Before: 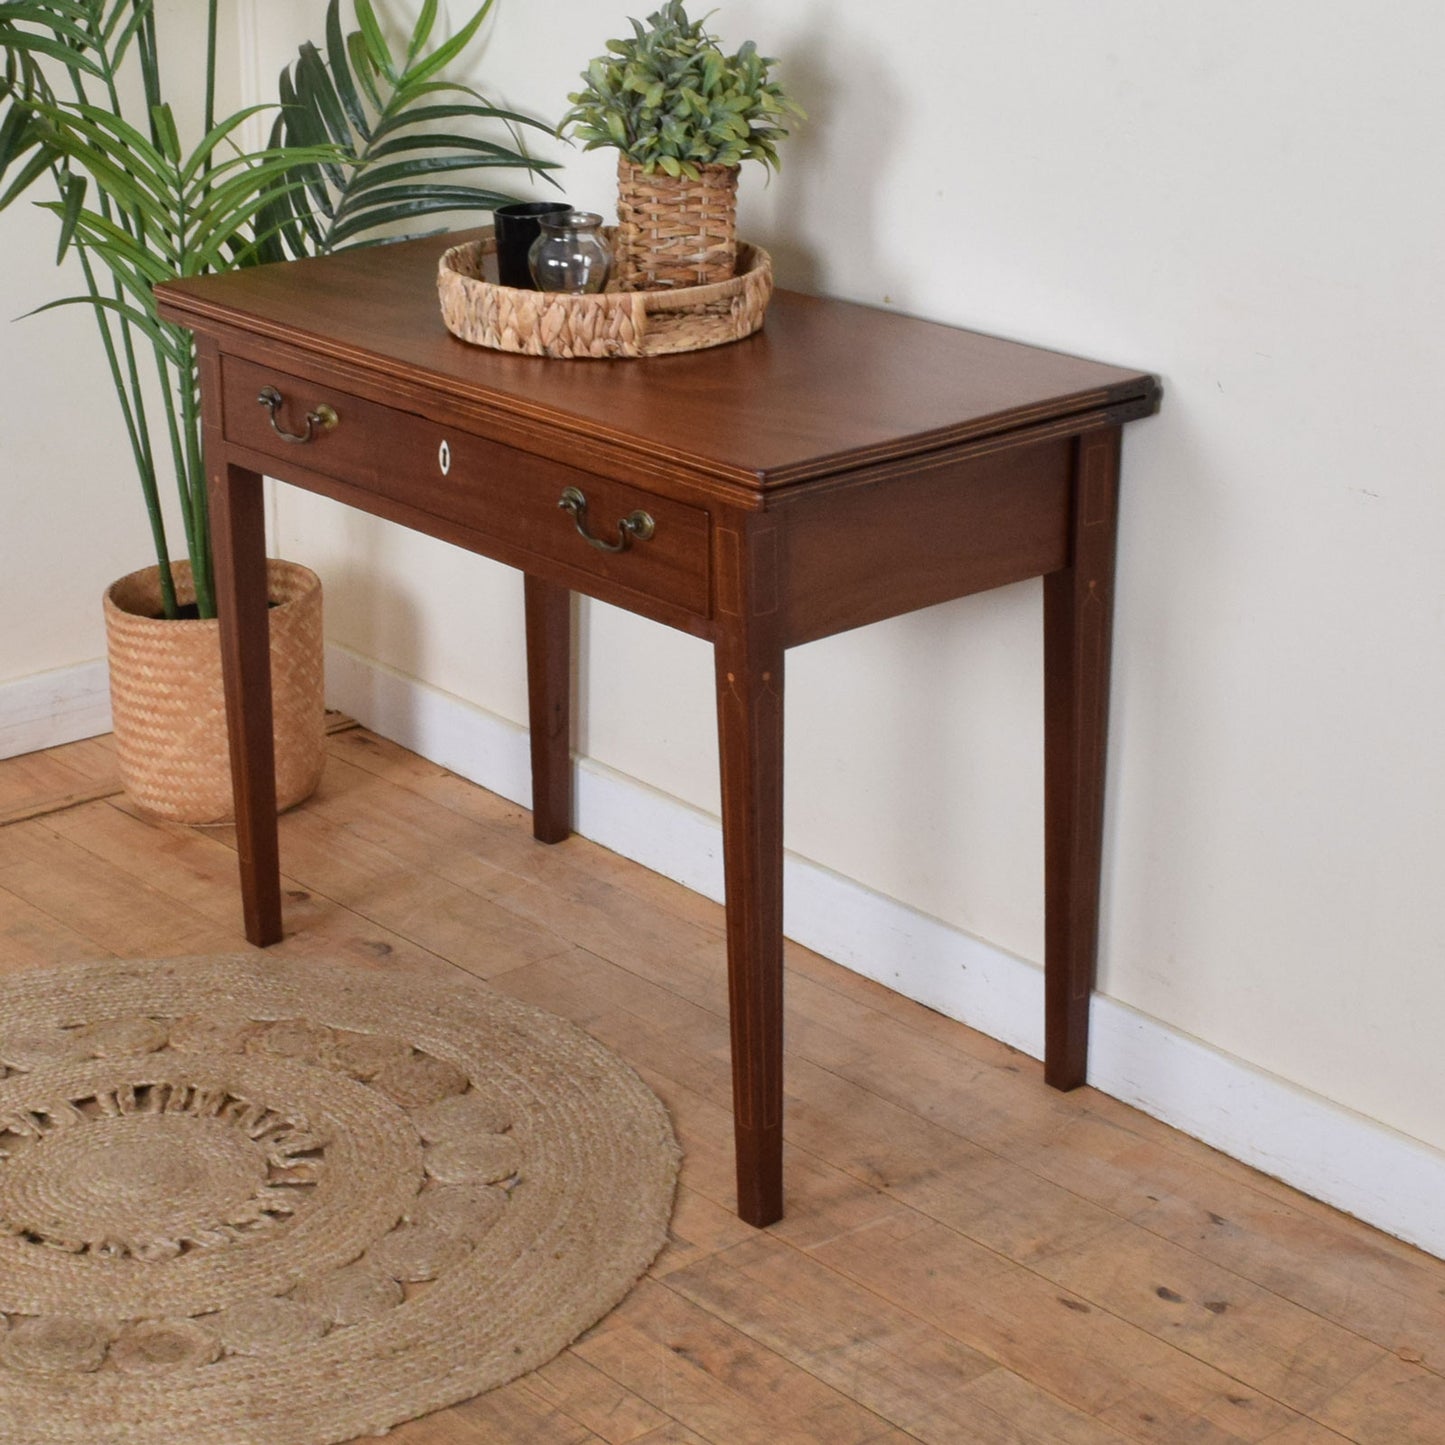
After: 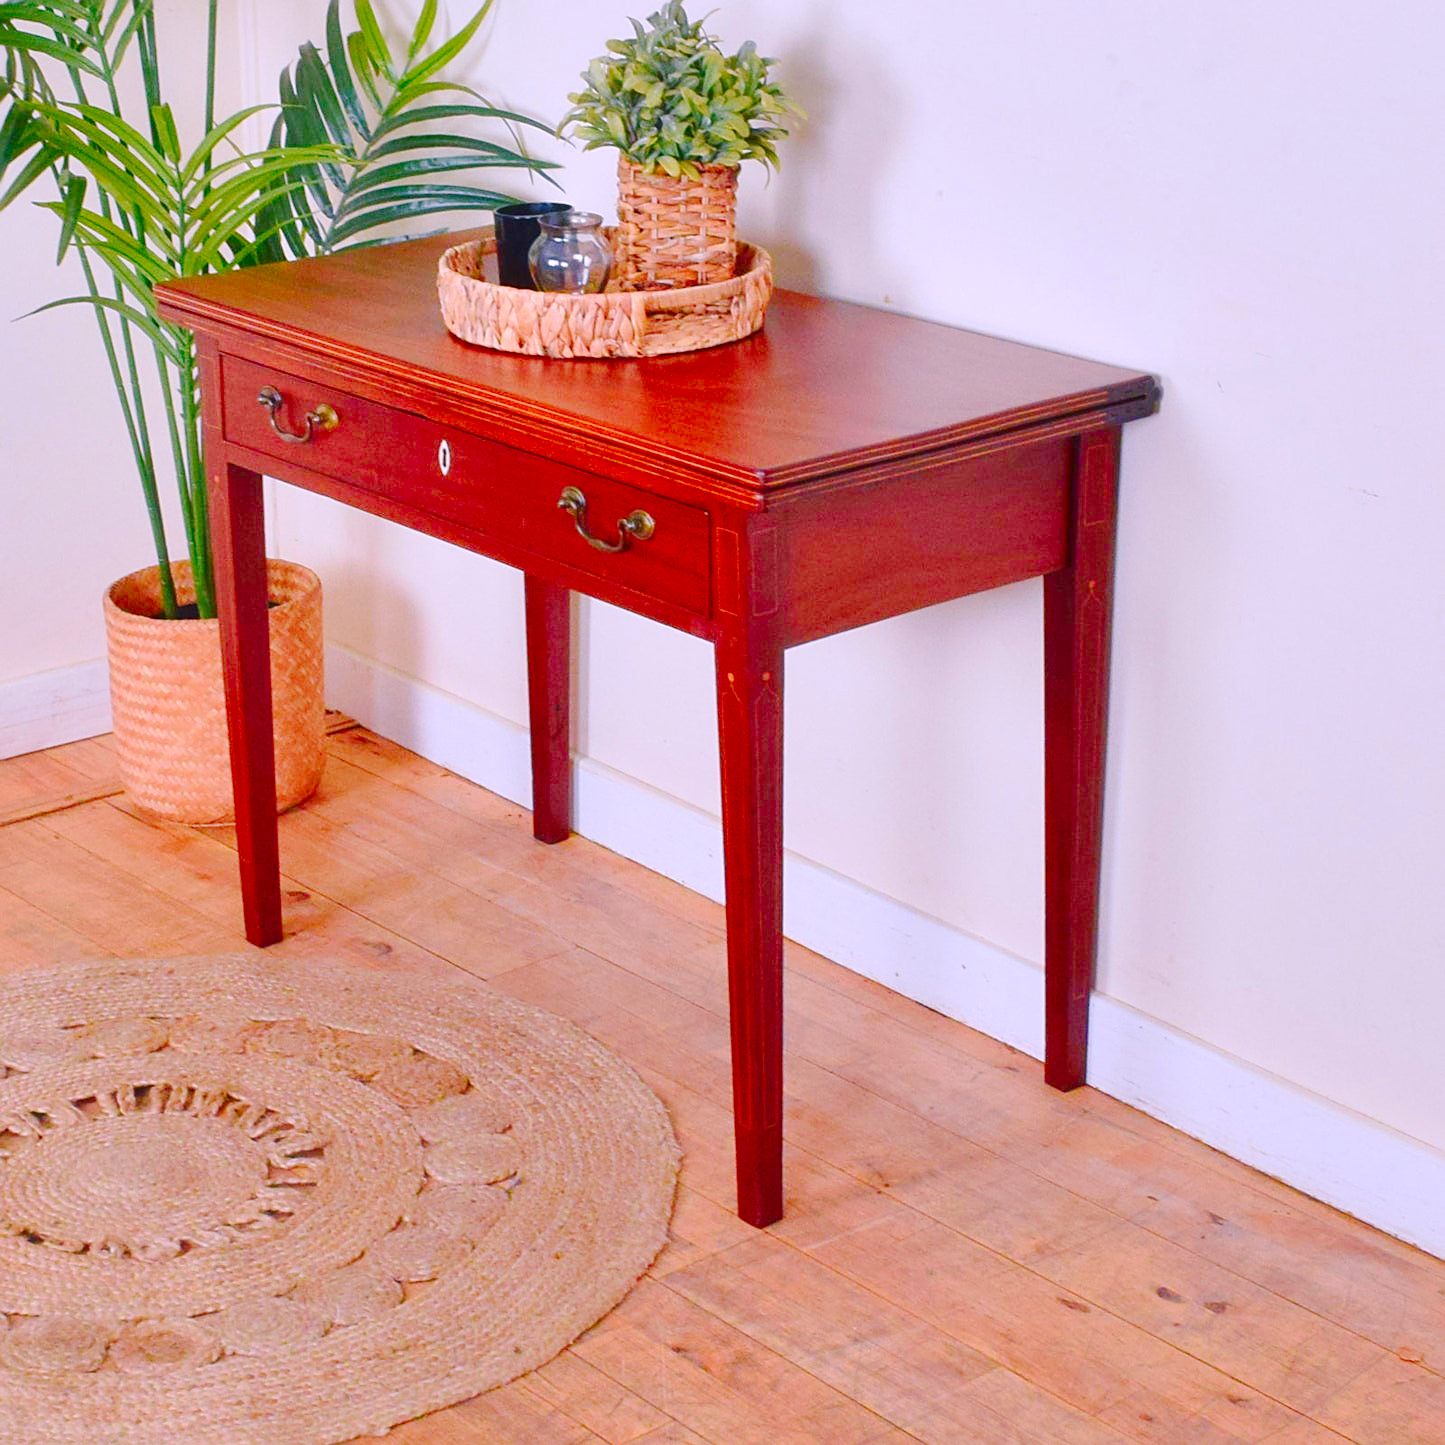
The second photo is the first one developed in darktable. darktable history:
sharpen: on, module defaults
color balance rgb: power › luminance -3.815%, power › chroma 0.548%, power › hue 37.21°, highlights gain › chroma 4.637%, highlights gain › hue 30.87°, perceptual saturation grading › global saturation 20%, perceptual saturation grading › highlights -24.72%, perceptual saturation grading › shadows 49.743%, hue shift -4.17°, contrast -21.526%
contrast brightness saturation: saturation 0.516
tone curve: curves: ch0 [(0, 0) (0.003, 0.035) (0.011, 0.035) (0.025, 0.035) (0.044, 0.046) (0.069, 0.063) (0.1, 0.084) (0.136, 0.123) (0.177, 0.174) (0.224, 0.232) (0.277, 0.304) (0.335, 0.387) (0.399, 0.476) (0.468, 0.566) (0.543, 0.639) (0.623, 0.714) (0.709, 0.776) (0.801, 0.851) (0.898, 0.921) (1, 1)], preserve colors none
color calibration: illuminant custom, x 0.388, y 0.387, temperature 3835.79 K, saturation algorithm version 1 (2020)
shadows and highlights: radius 128.28, shadows 30.26, highlights -31.16, low approximation 0.01, soften with gaussian
haze removal: strength -0.055, compatibility mode true, adaptive false
exposure: black level correction 0, exposure 0.702 EV, compensate highlight preservation false
